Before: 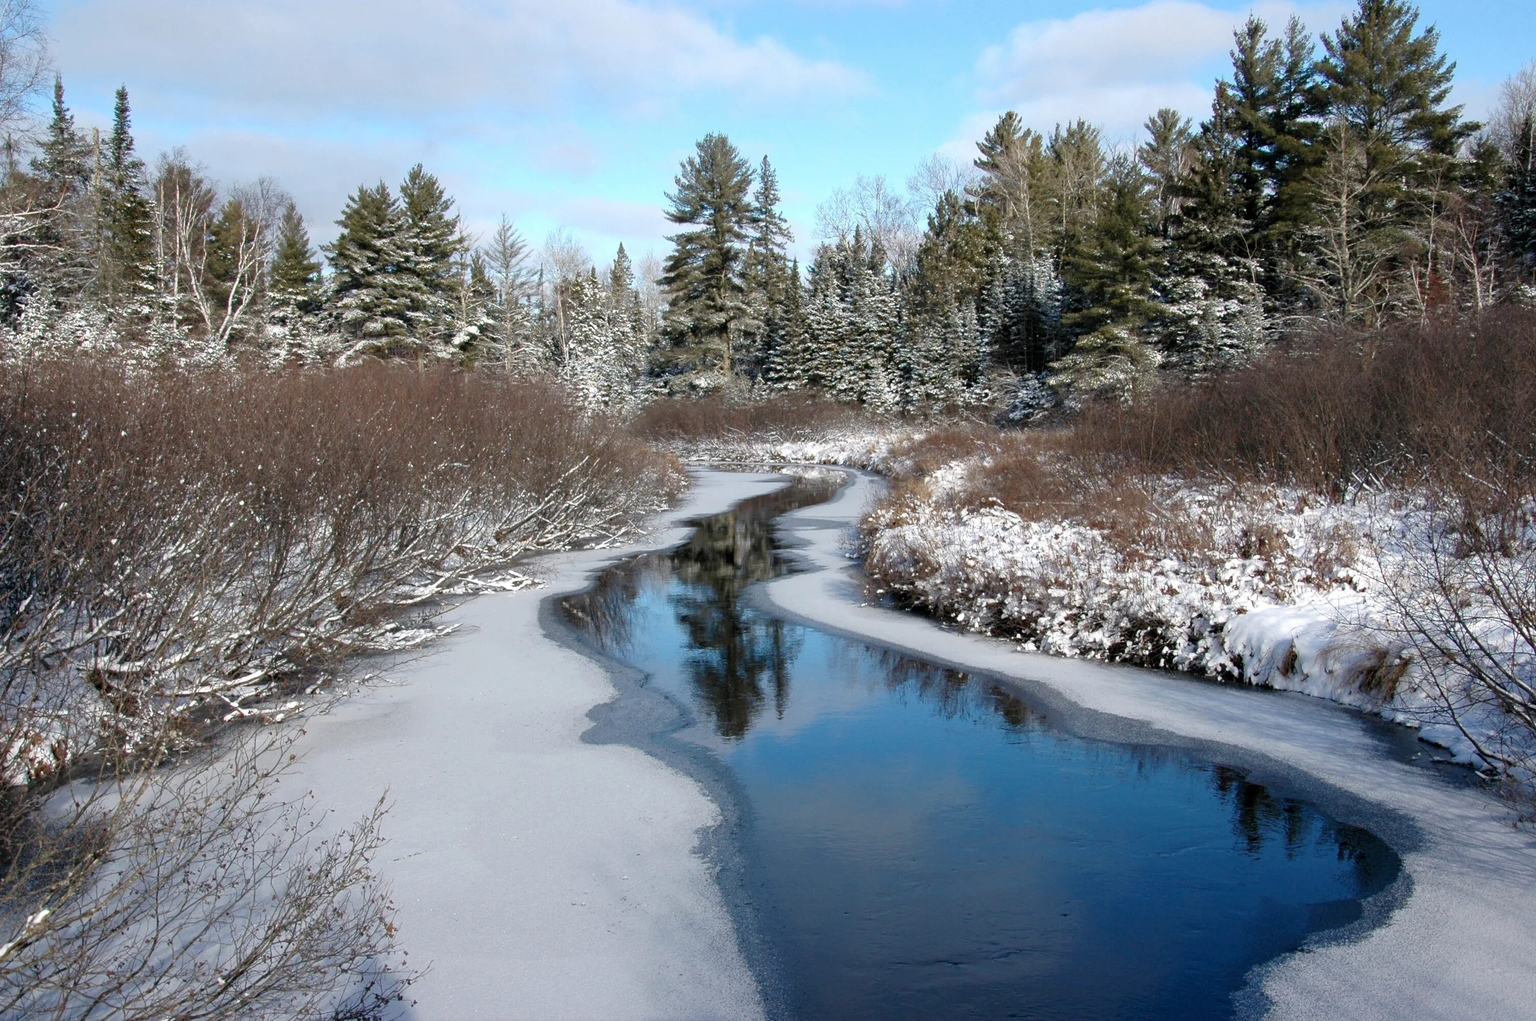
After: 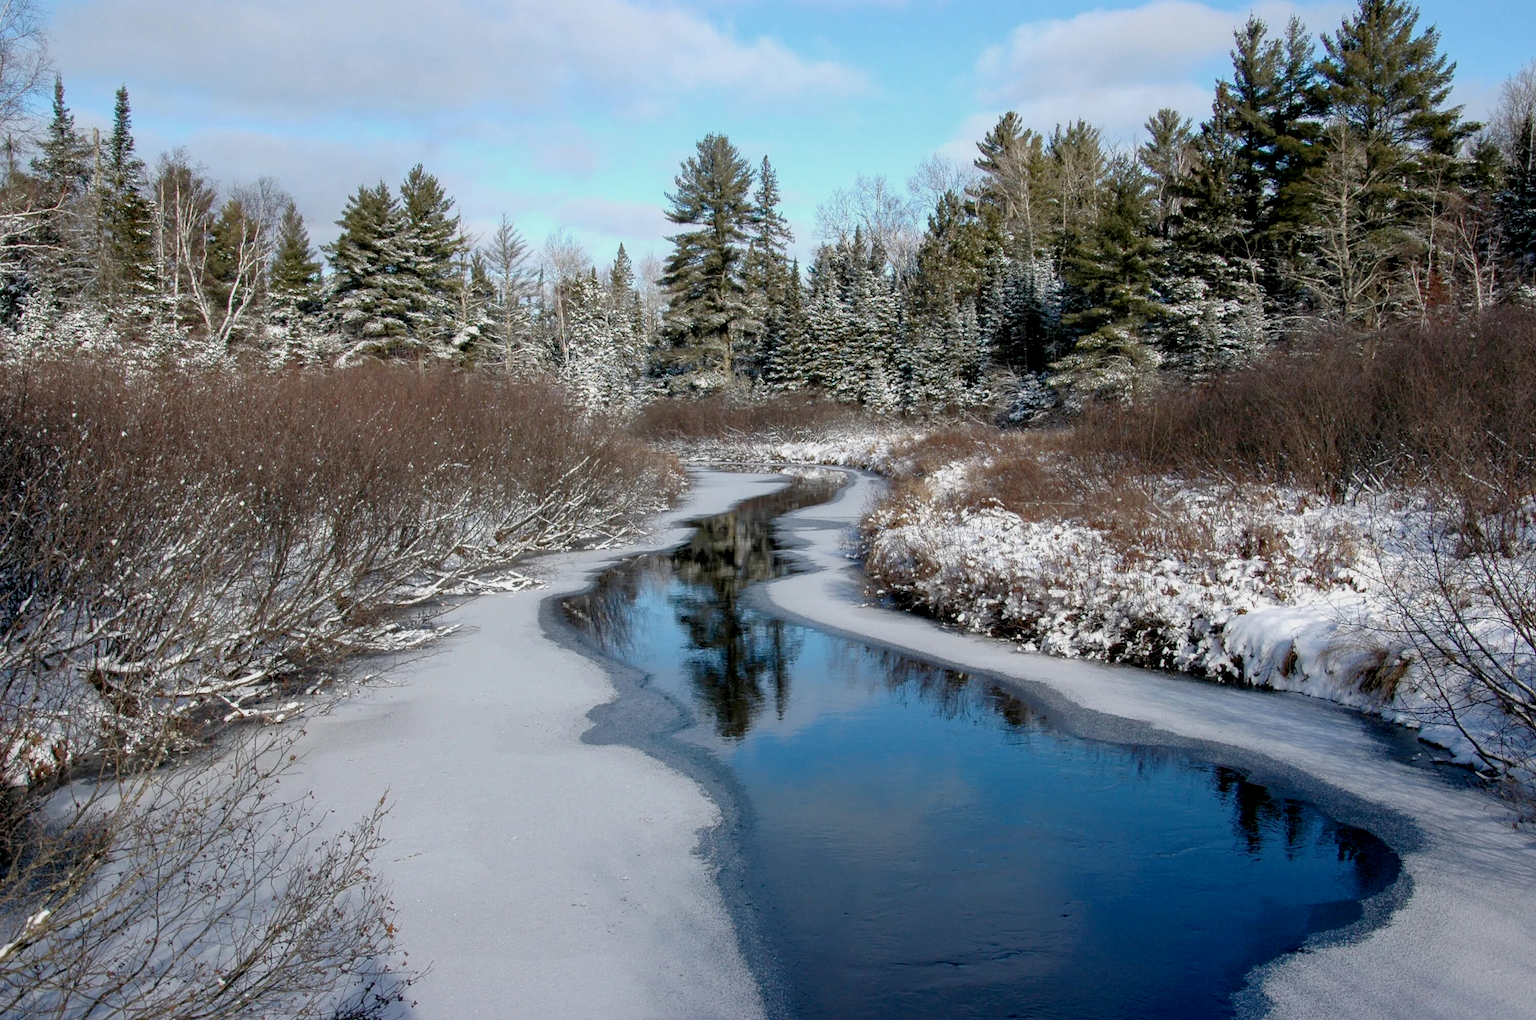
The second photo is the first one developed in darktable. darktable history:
crop: bottom 0.07%
local contrast: detail 109%
exposure: black level correction 0.009, exposure -0.165 EV, compensate highlight preservation false
